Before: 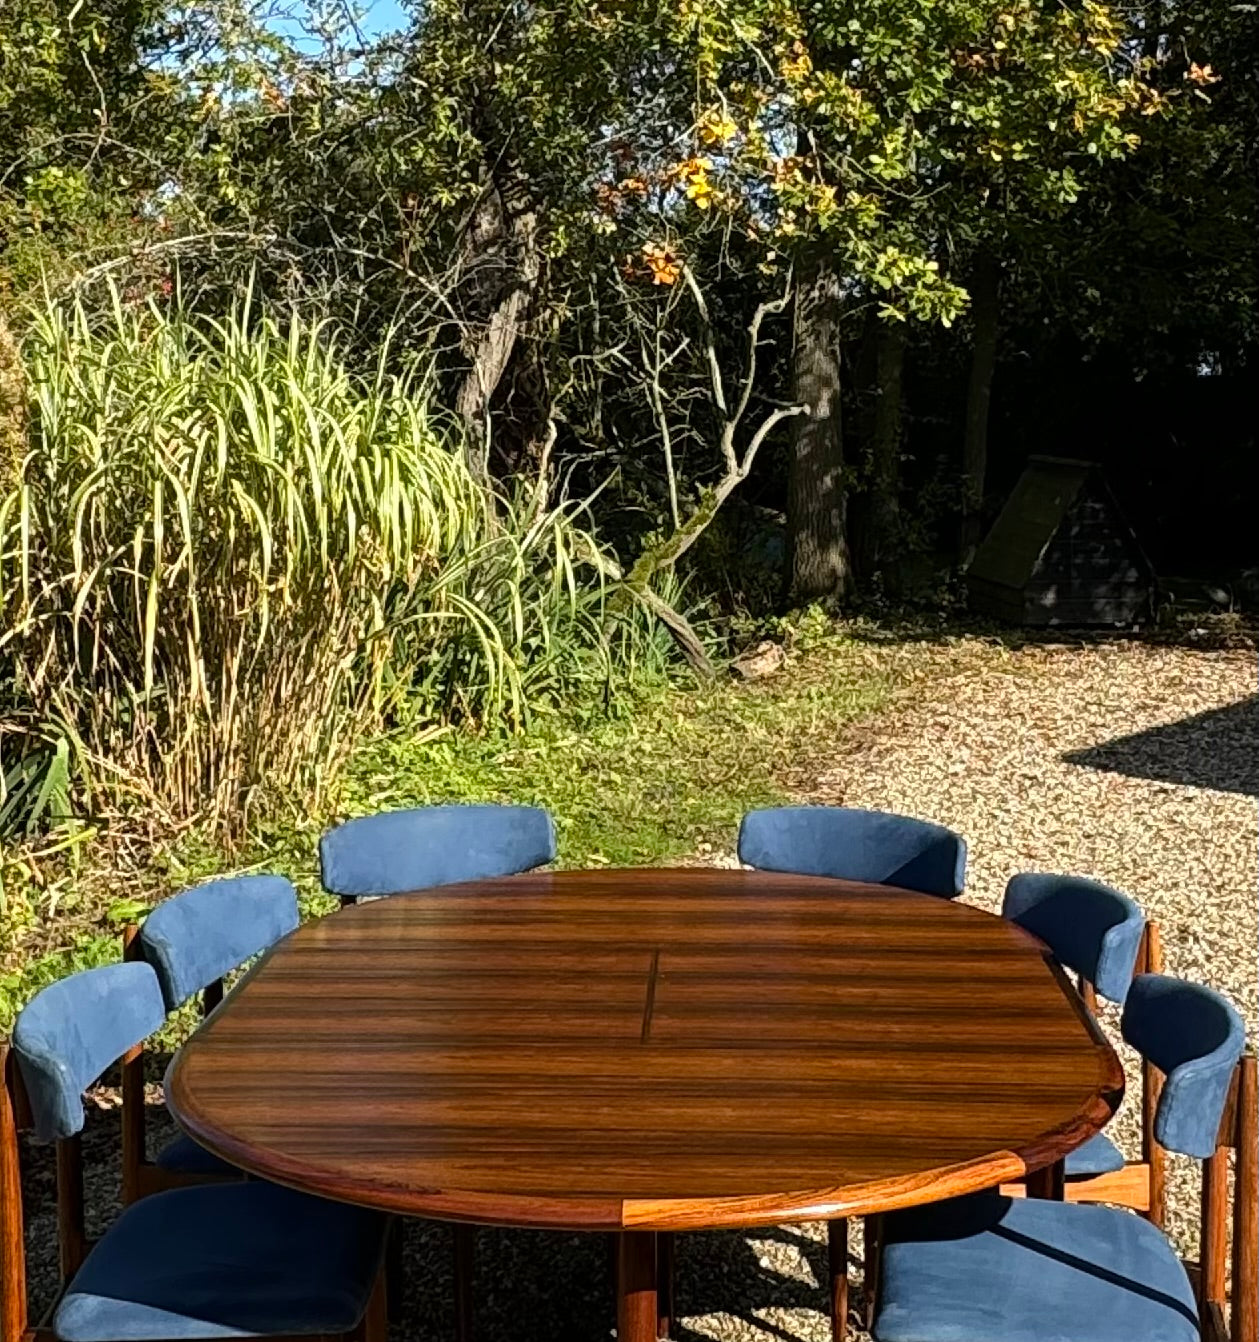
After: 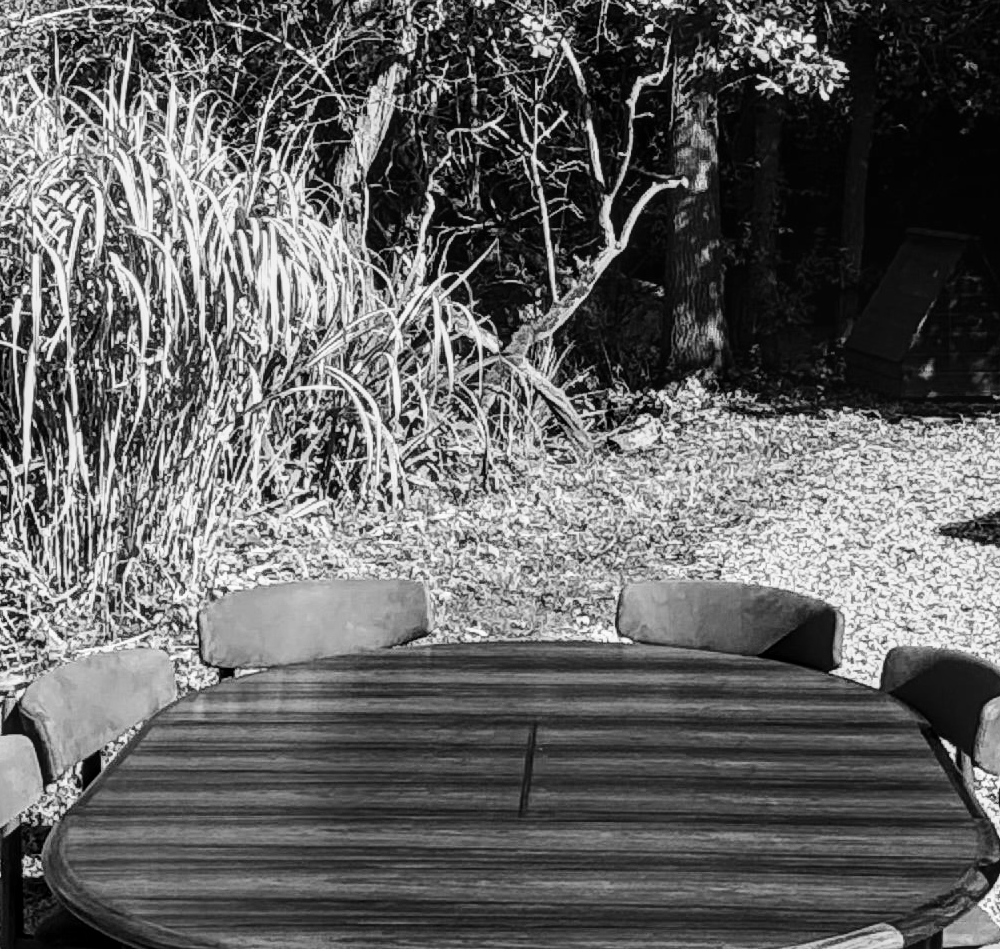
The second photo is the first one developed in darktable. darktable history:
monochrome: on, module defaults
crop: left 9.712%, top 16.928%, right 10.845%, bottom 12.332%
tone curve: curves: ch0 [(0, 0) (0.114, 0.083) (0.291, 0.3) (0.447, 0.535) (0.602, 0.712) (0.772, 0.864) (0.999, 0.978)]; ch1 [(0, 0) (0.389, 0.352) (0.458, 0.433) (0.486, 0.474) (0.509, 0.505) (0.535, 0.541) (0.555, 0.557) (0.677, 0.724) (1, 1)]; ch2 [(0, 0) (0.369, 0.388) (0.449, 0.431) (0.501, 0.5) (0.528, 0.552) (0.561, 0.596) (0.697, 0.721) (1, 1)], color space Lab, independent channels, preserve colors none
local contrast: on, module defaults
